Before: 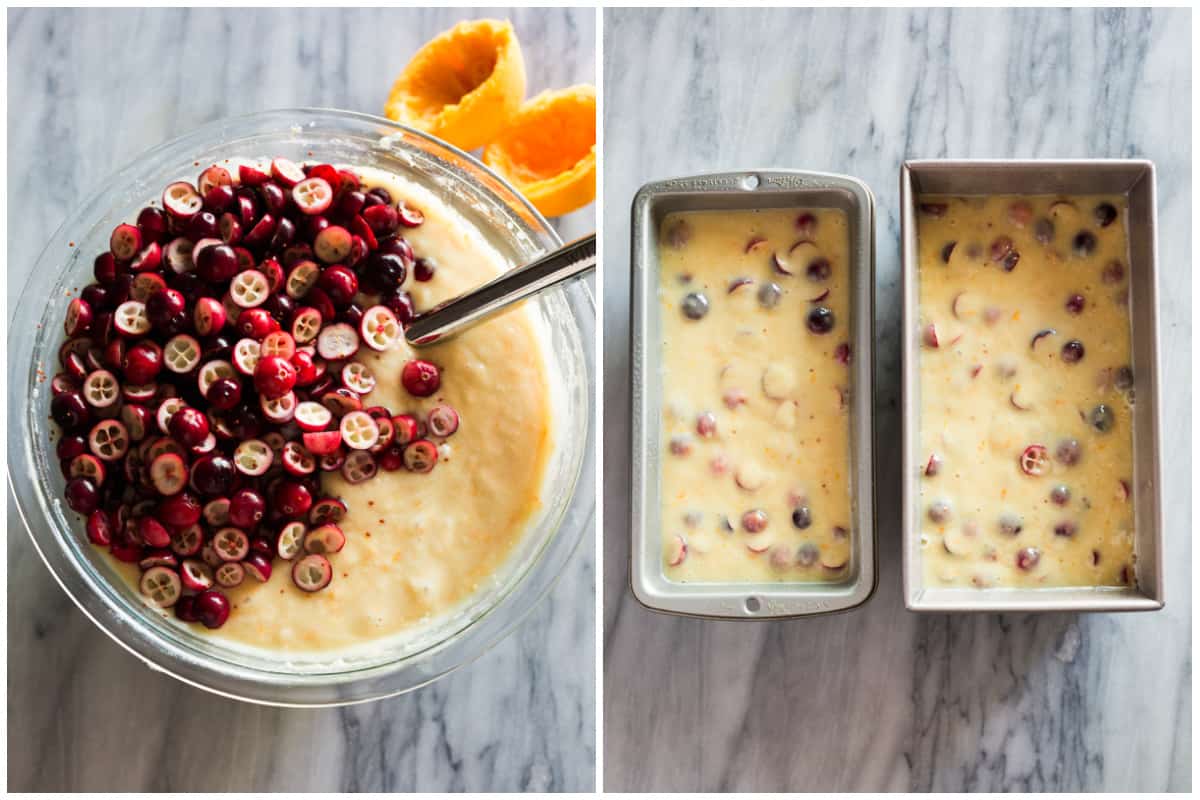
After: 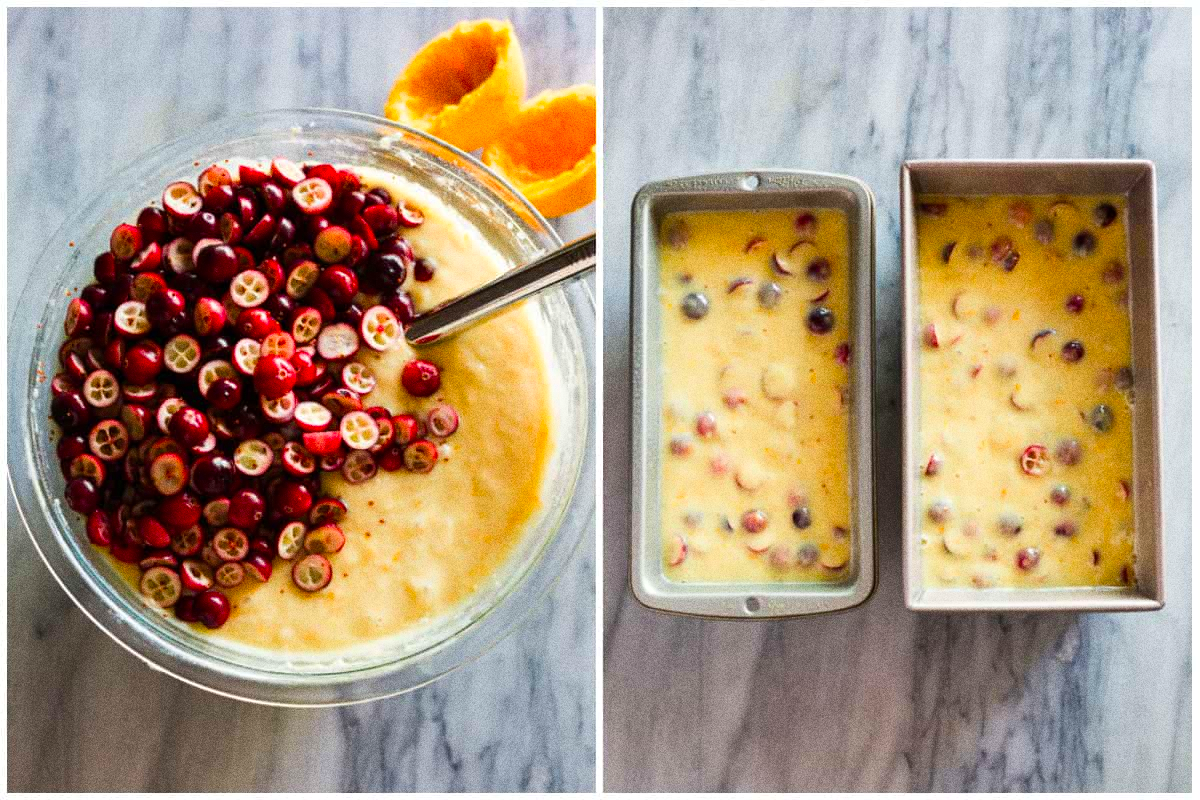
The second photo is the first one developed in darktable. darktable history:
grain: coarseness 0.09 ISO, strength 40%
velvia: strength 32%, mid-tones bias 0.2
